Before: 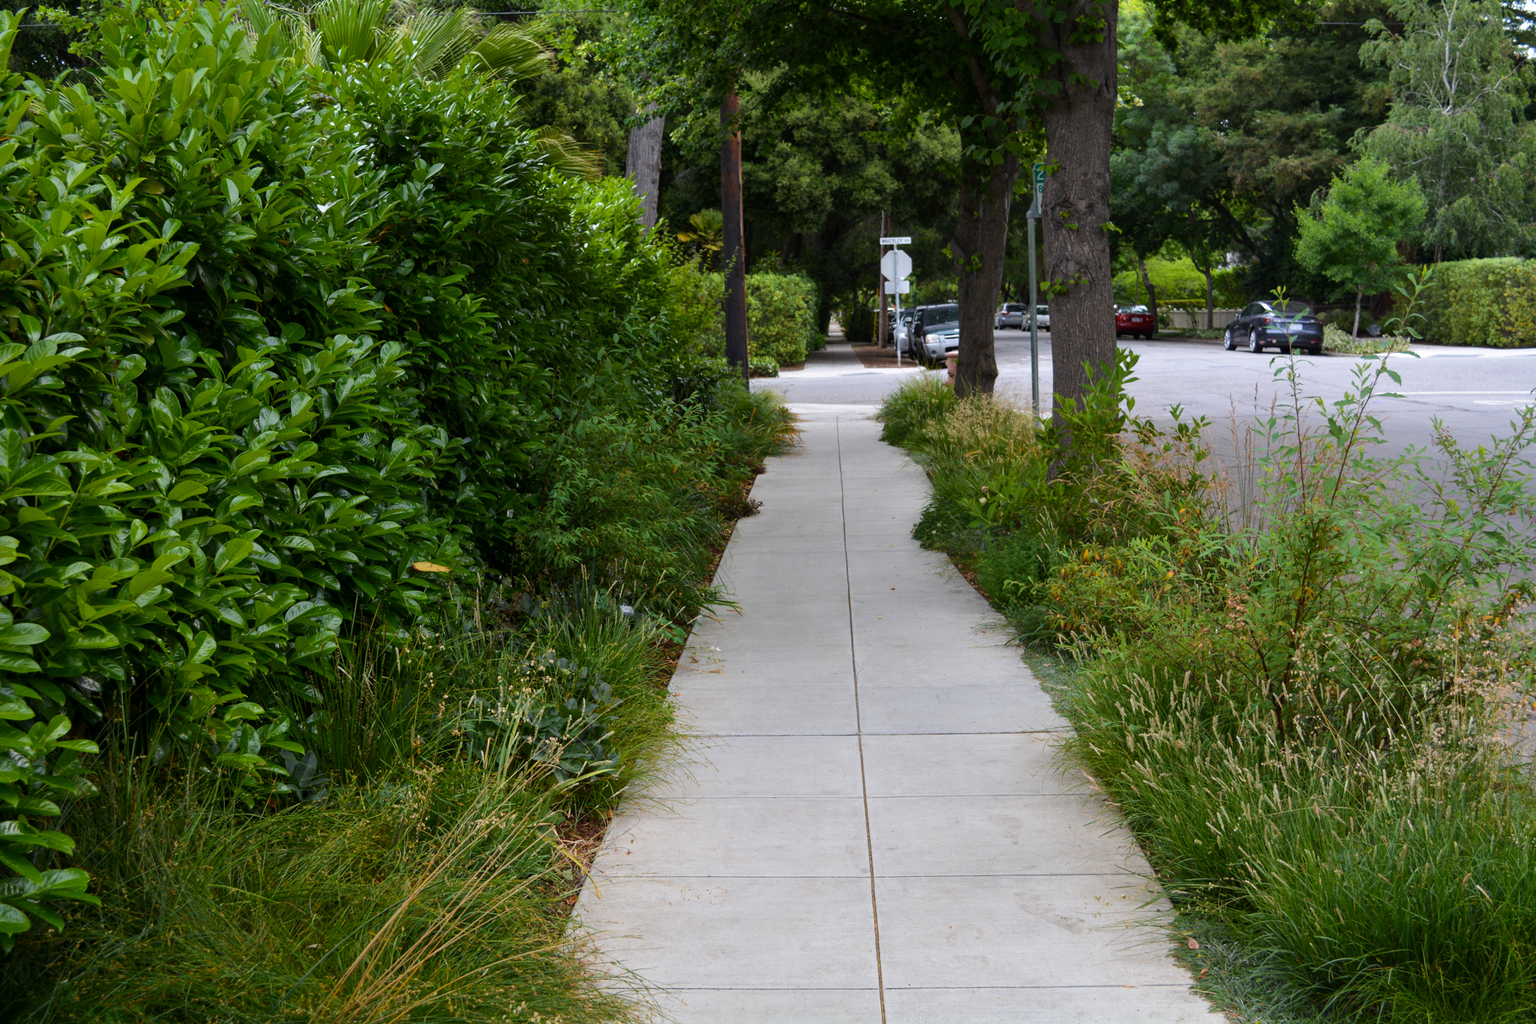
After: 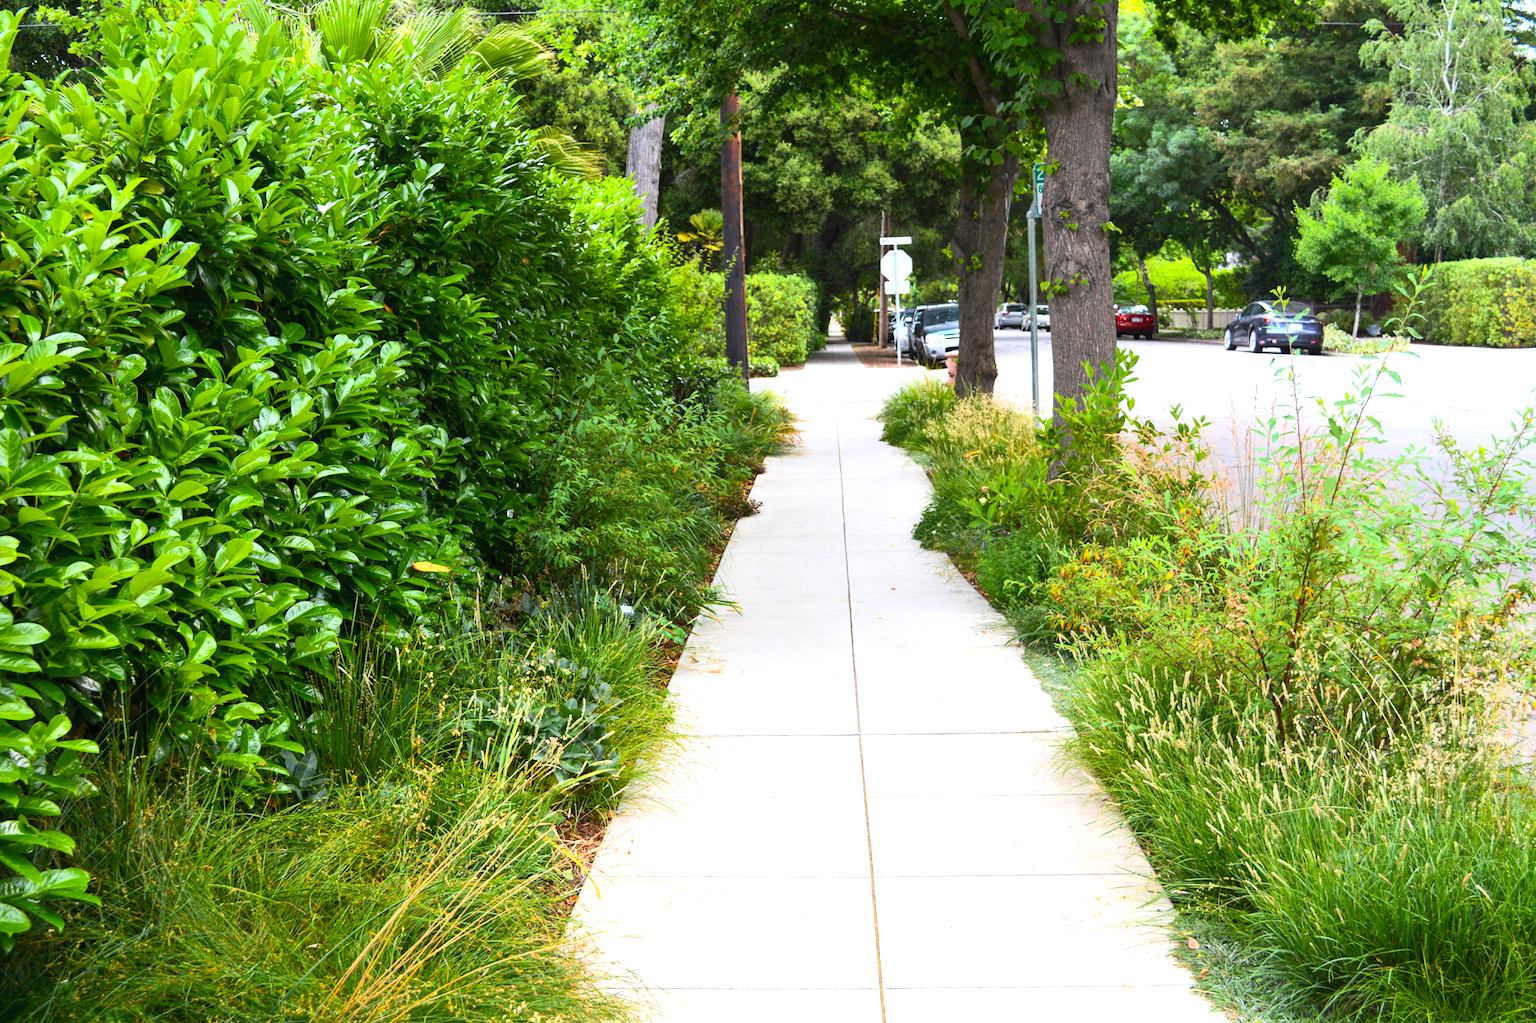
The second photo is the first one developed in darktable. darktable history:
contrast brightness saturation: contrast 0.2, brightness 0.16, saturation 0.22
exposure: black level correction 0, exposure 1.2 EV, compensate highlight preservation false
rotate and perspective: automatic cropping off
